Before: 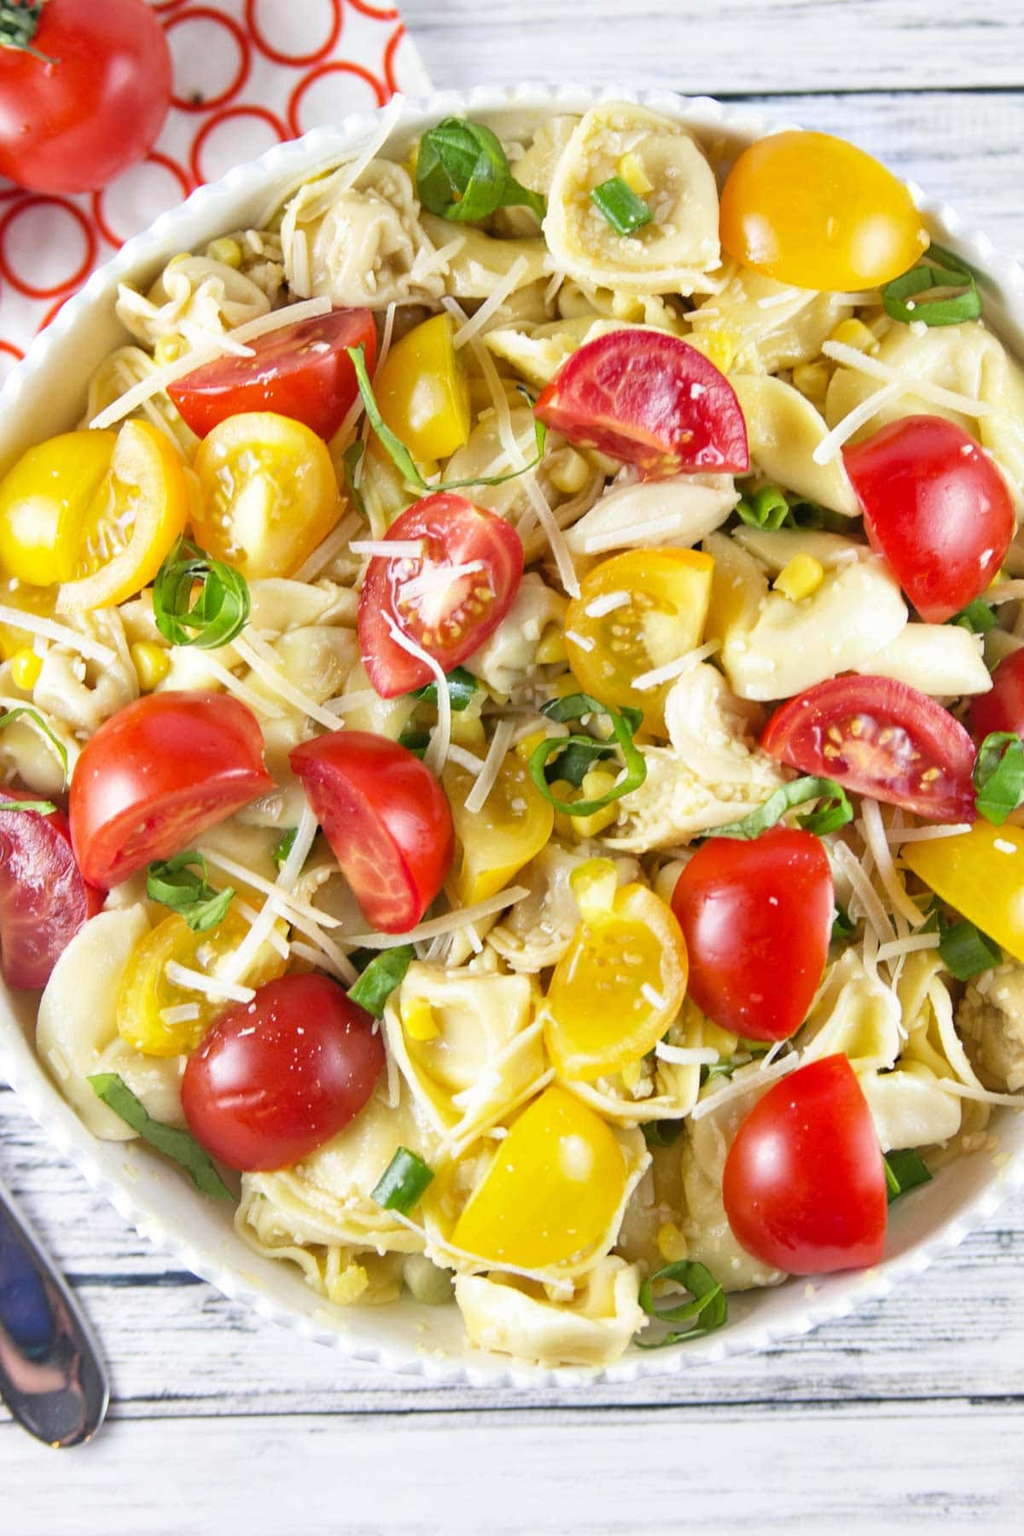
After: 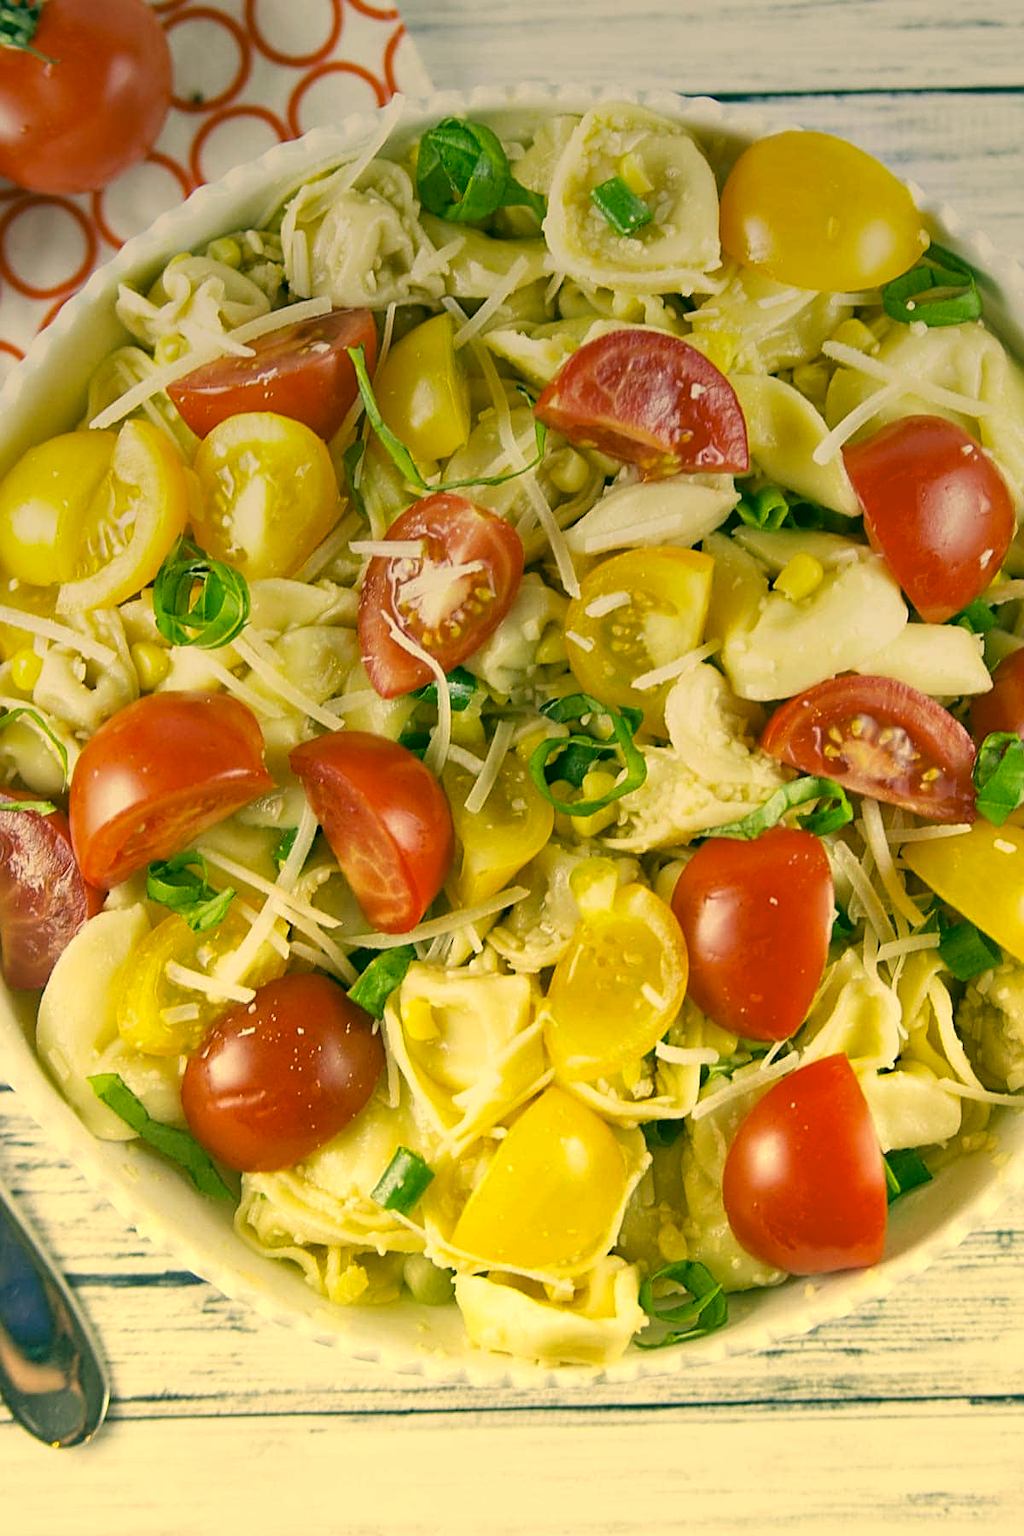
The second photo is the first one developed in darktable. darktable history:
sharpen: on, module defaults
color correction: highlights a* 5.62, highlights b* 33.57, shadows a* -25.86, shadows b* 4.02
white balance: red 1.029, blue 0.92
graduated density: hue 238.83°, saturation 50%
